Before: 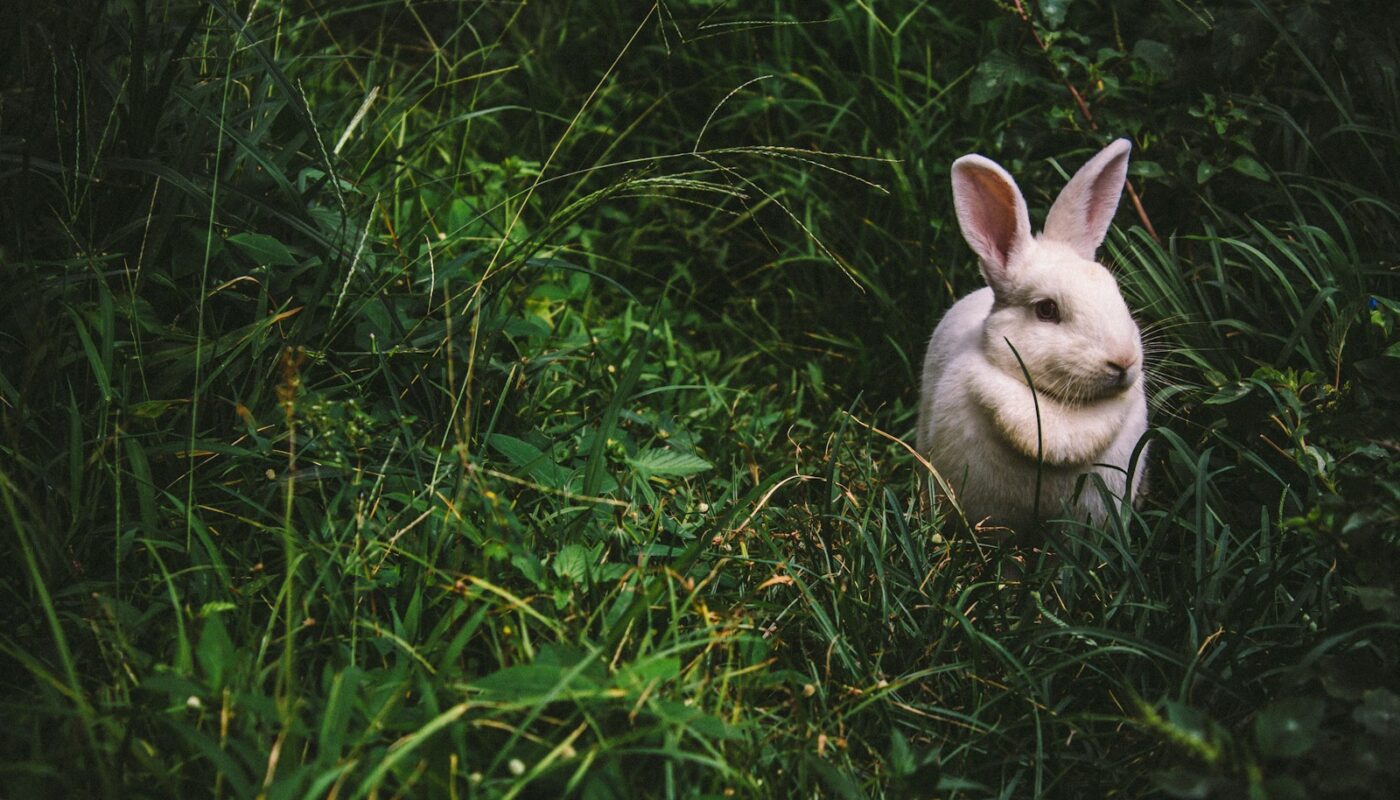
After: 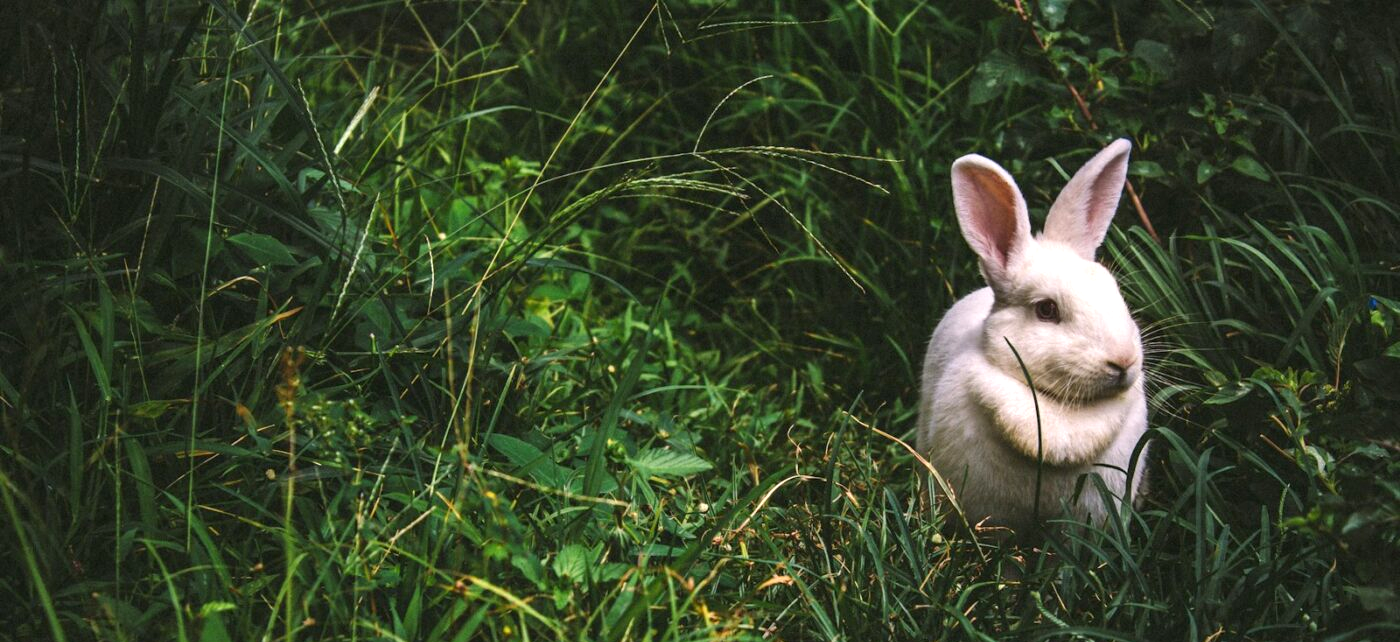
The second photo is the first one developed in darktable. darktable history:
exposure: black level correction 0.001, exposure 0.5 EV, compensate exposure bias true, compensate highlight preservation false
crop: bottom 19.644%
